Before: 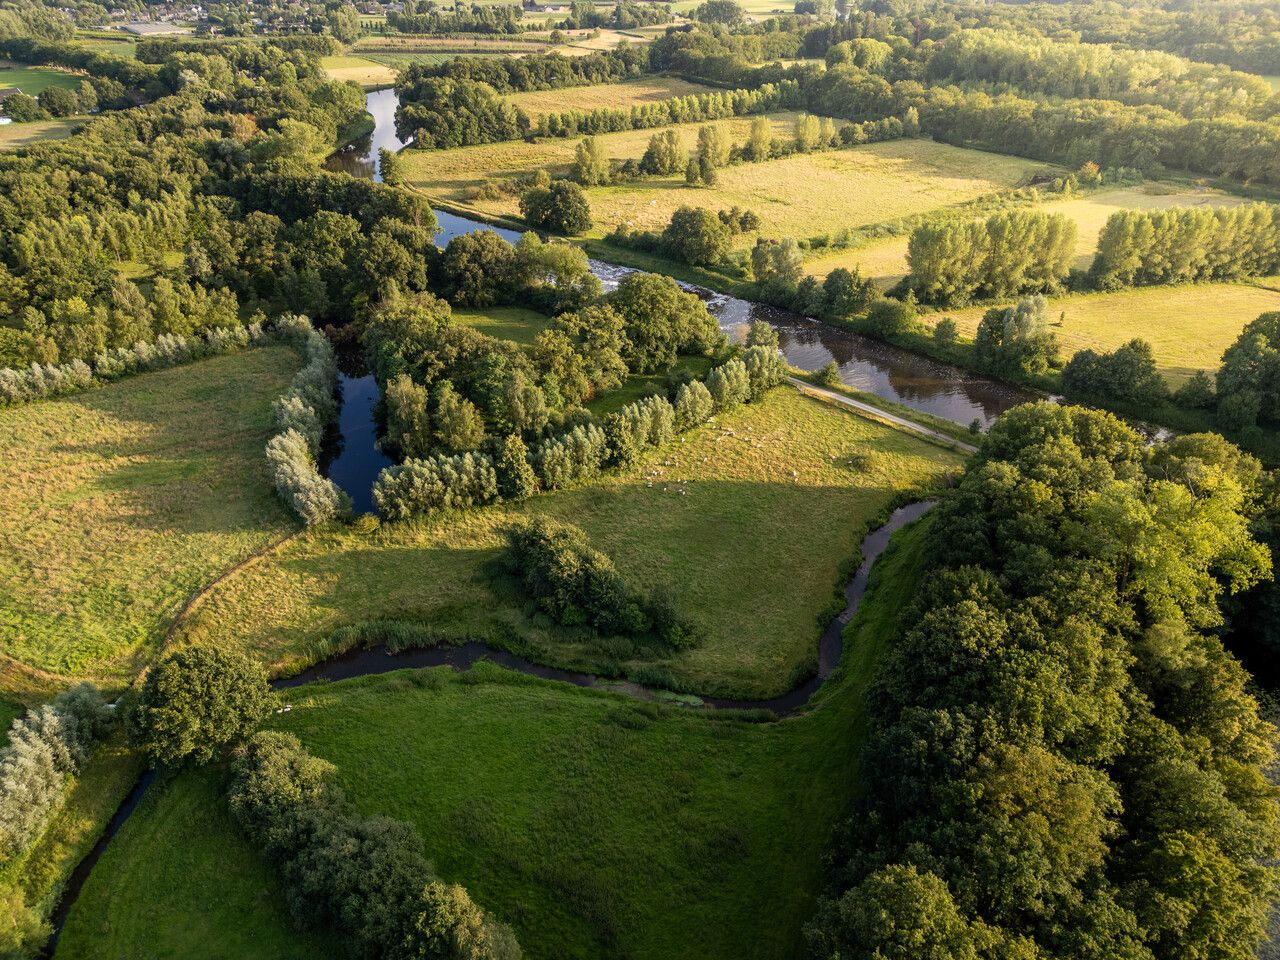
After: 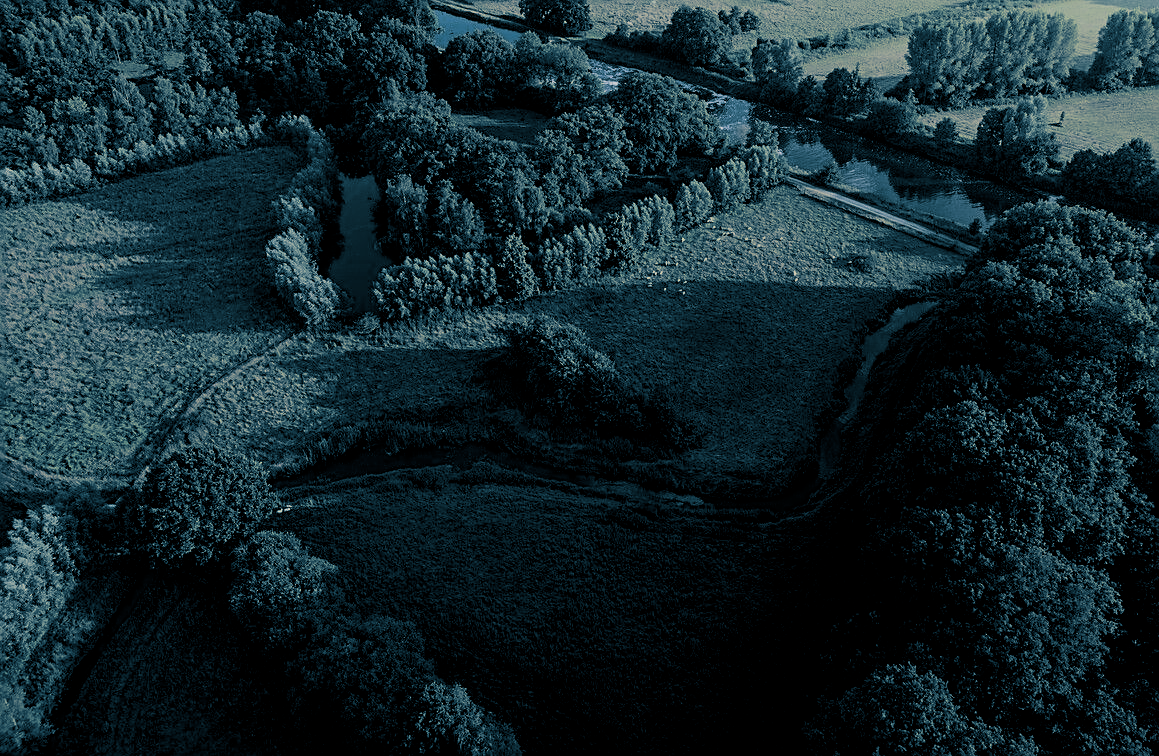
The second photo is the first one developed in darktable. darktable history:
crop: top 20.916%, right 9.437%, bottom 0.316%
white balance: red 0.988, blue 1.017
split-toning: shadows › hue 212.4°, balance -70
sharpen: on, module defaults
contrast brightness saturation: brightness -0.25, saturation 0.2
filmic rgb: black relative exposure -7.65 EV, white relative exposure 4.56 EV, hardness 3.61
haze removal: compatibility mode true, adaptive false
